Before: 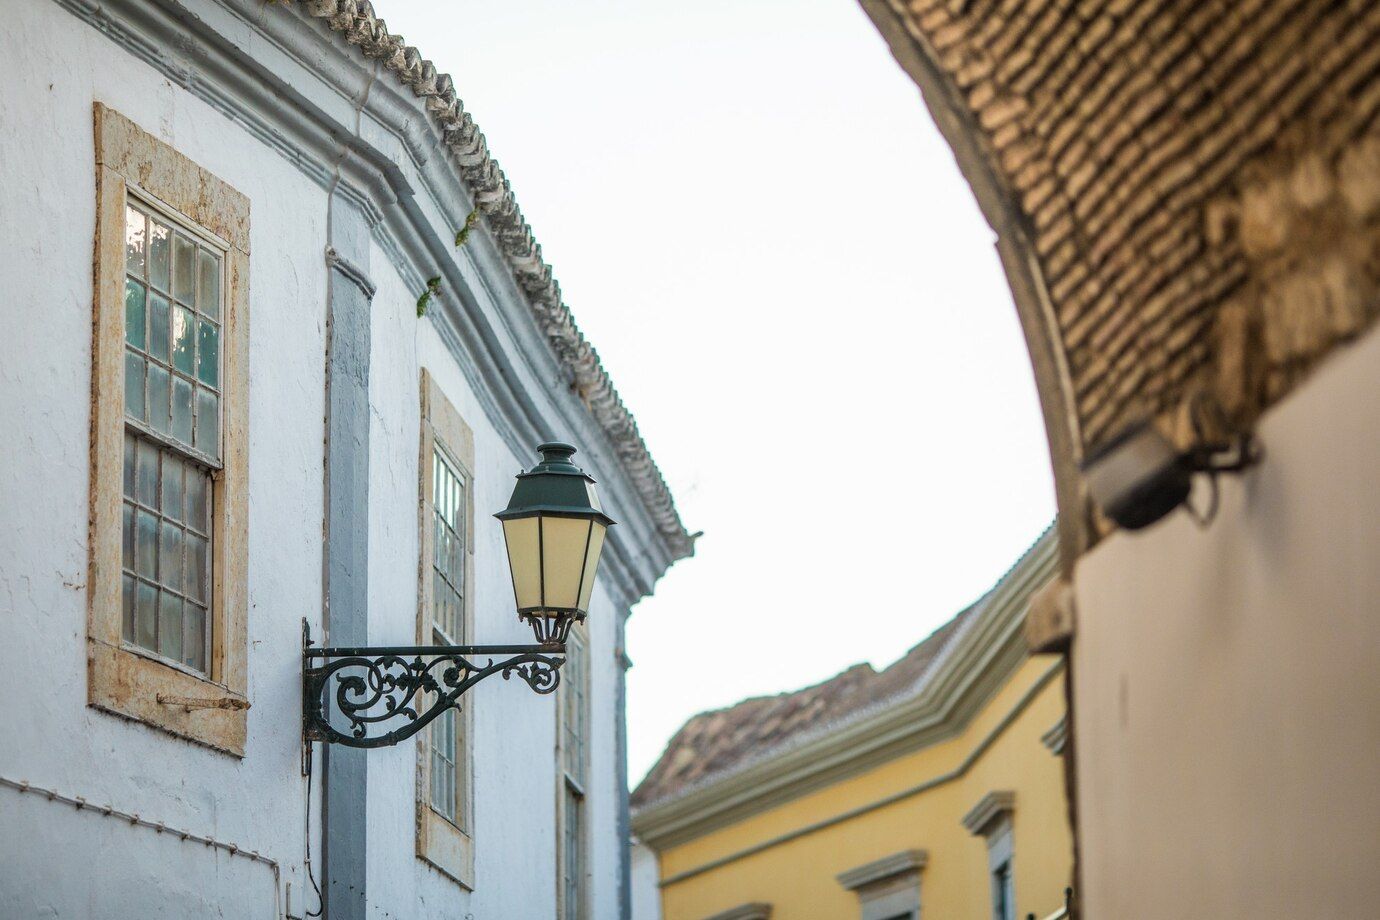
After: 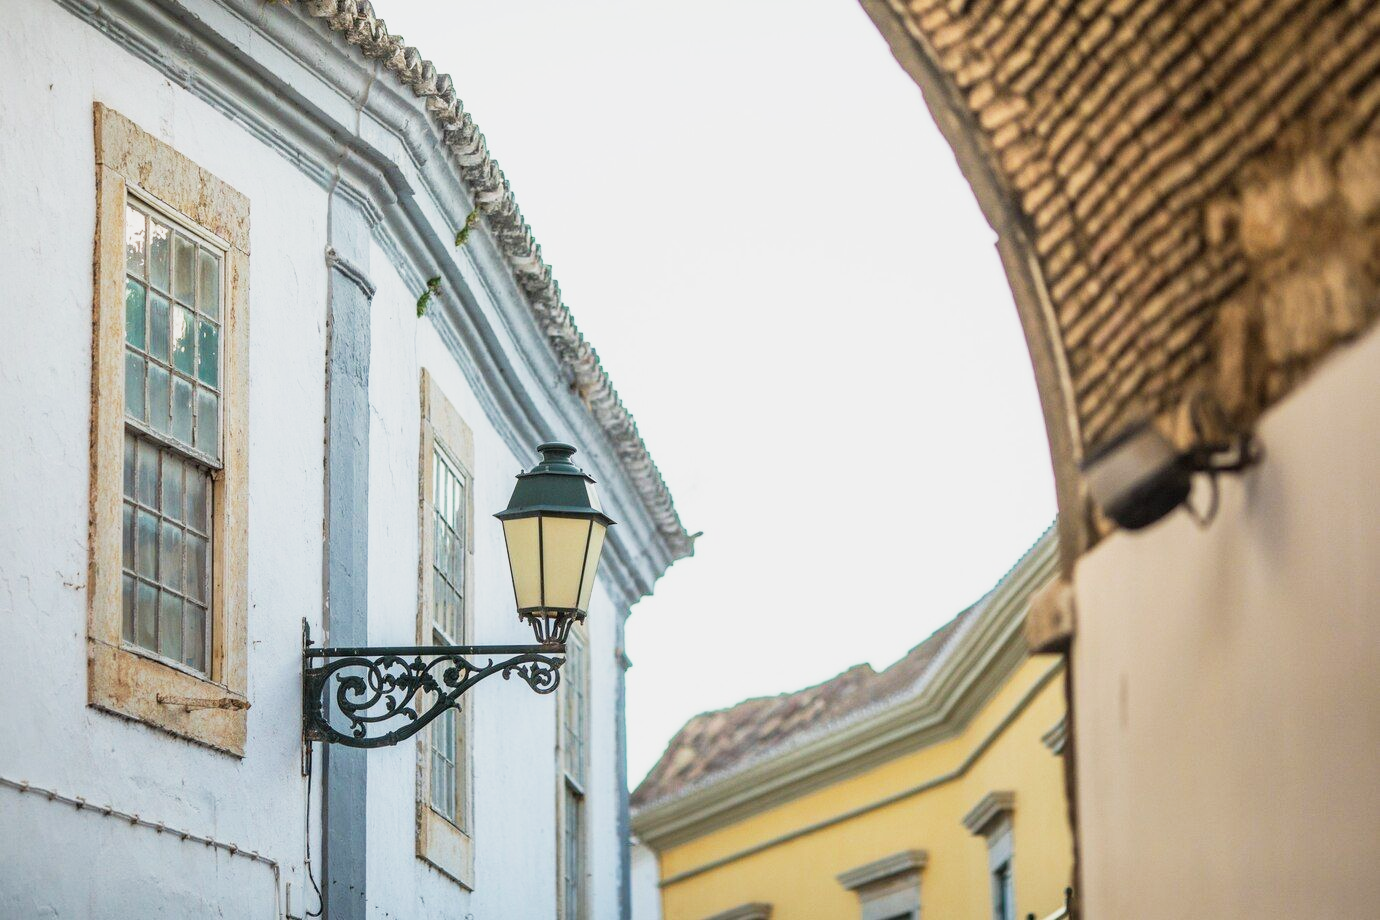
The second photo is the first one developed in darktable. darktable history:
shadows and highlights: shadows 30.93, highlights -0.039, soften with gaussian
base curve: curves: ch0 [(0, 0) (0.088, 0.125) (0.176, 0.251) (0.354, 0.501) (0.613, 0.749) (1, 0.877)], preserve colors none
